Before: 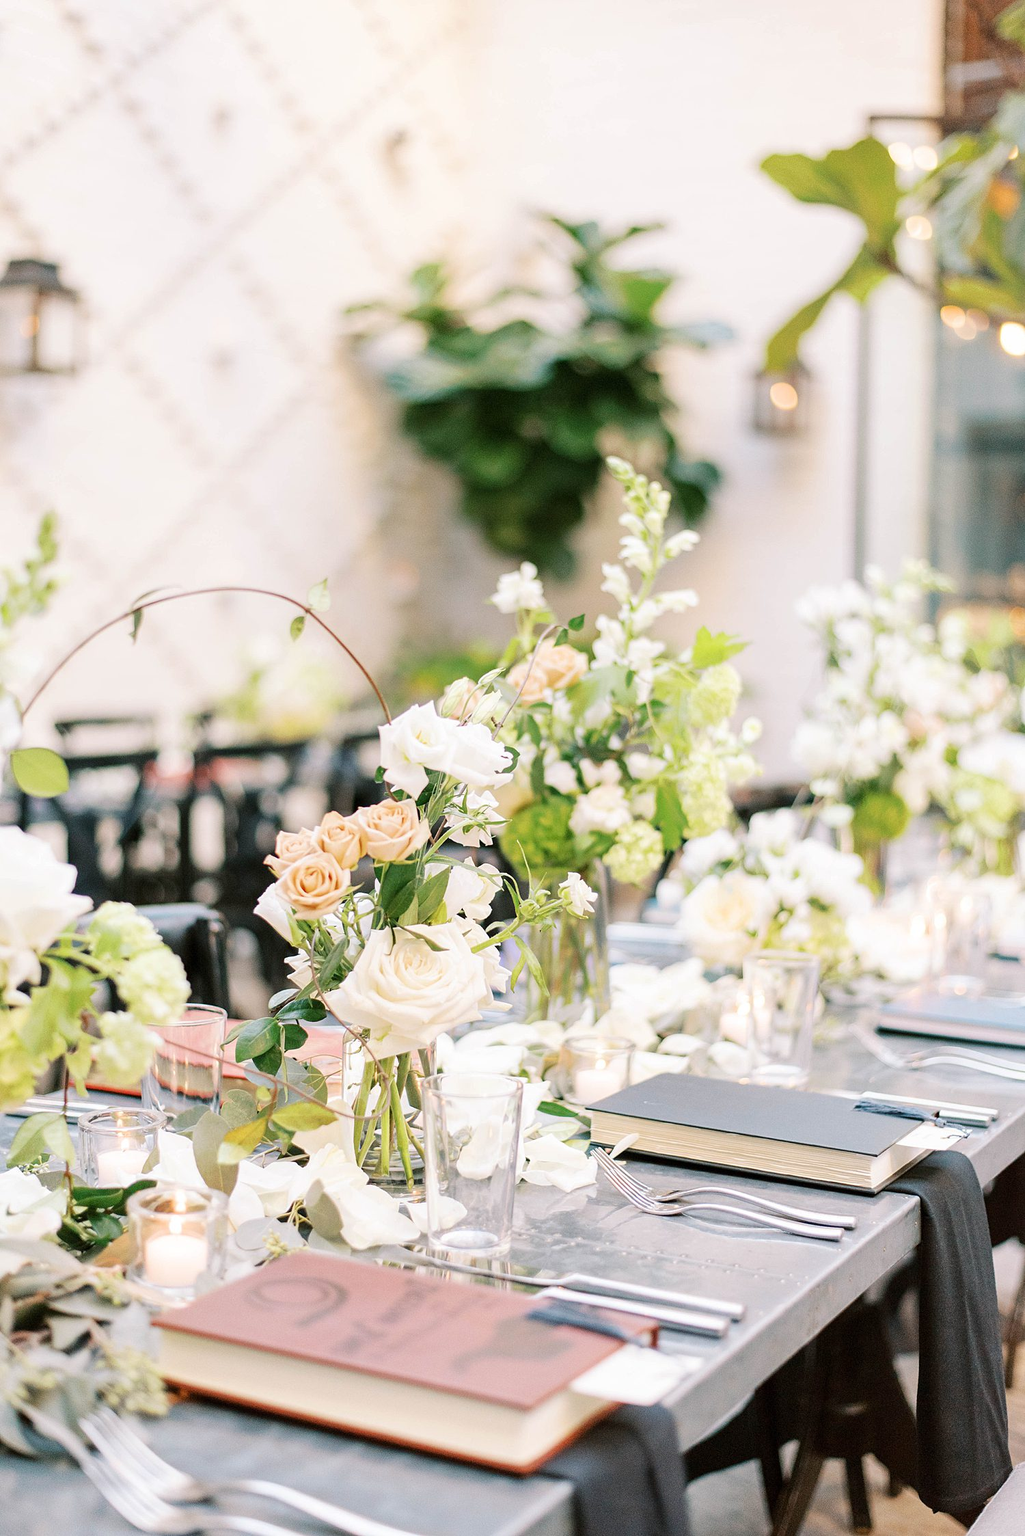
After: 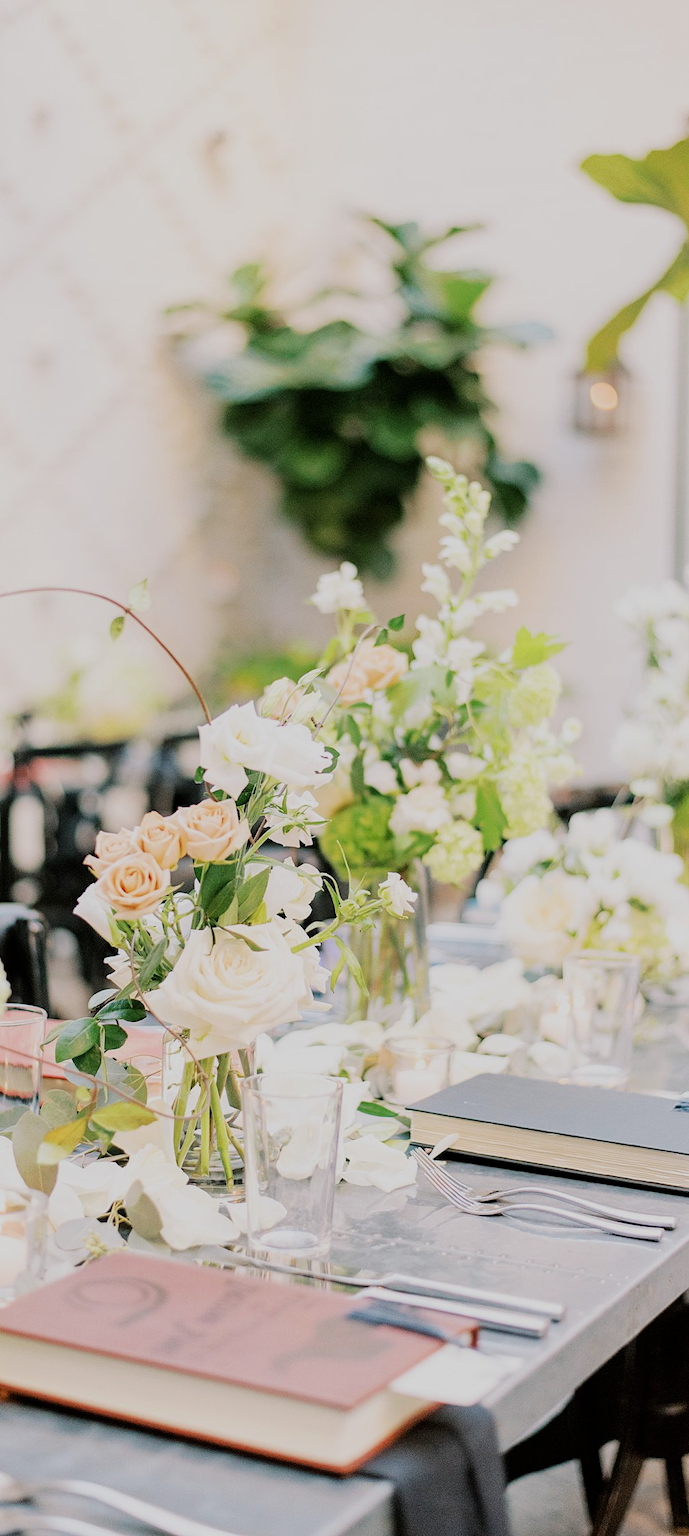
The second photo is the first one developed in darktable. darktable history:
filmic rgb: black relative exposure -7.65 EV, white relative exposure 4.56 EV, hardness 3.61
crop and rotate: left 17.615%, right 15.174%
